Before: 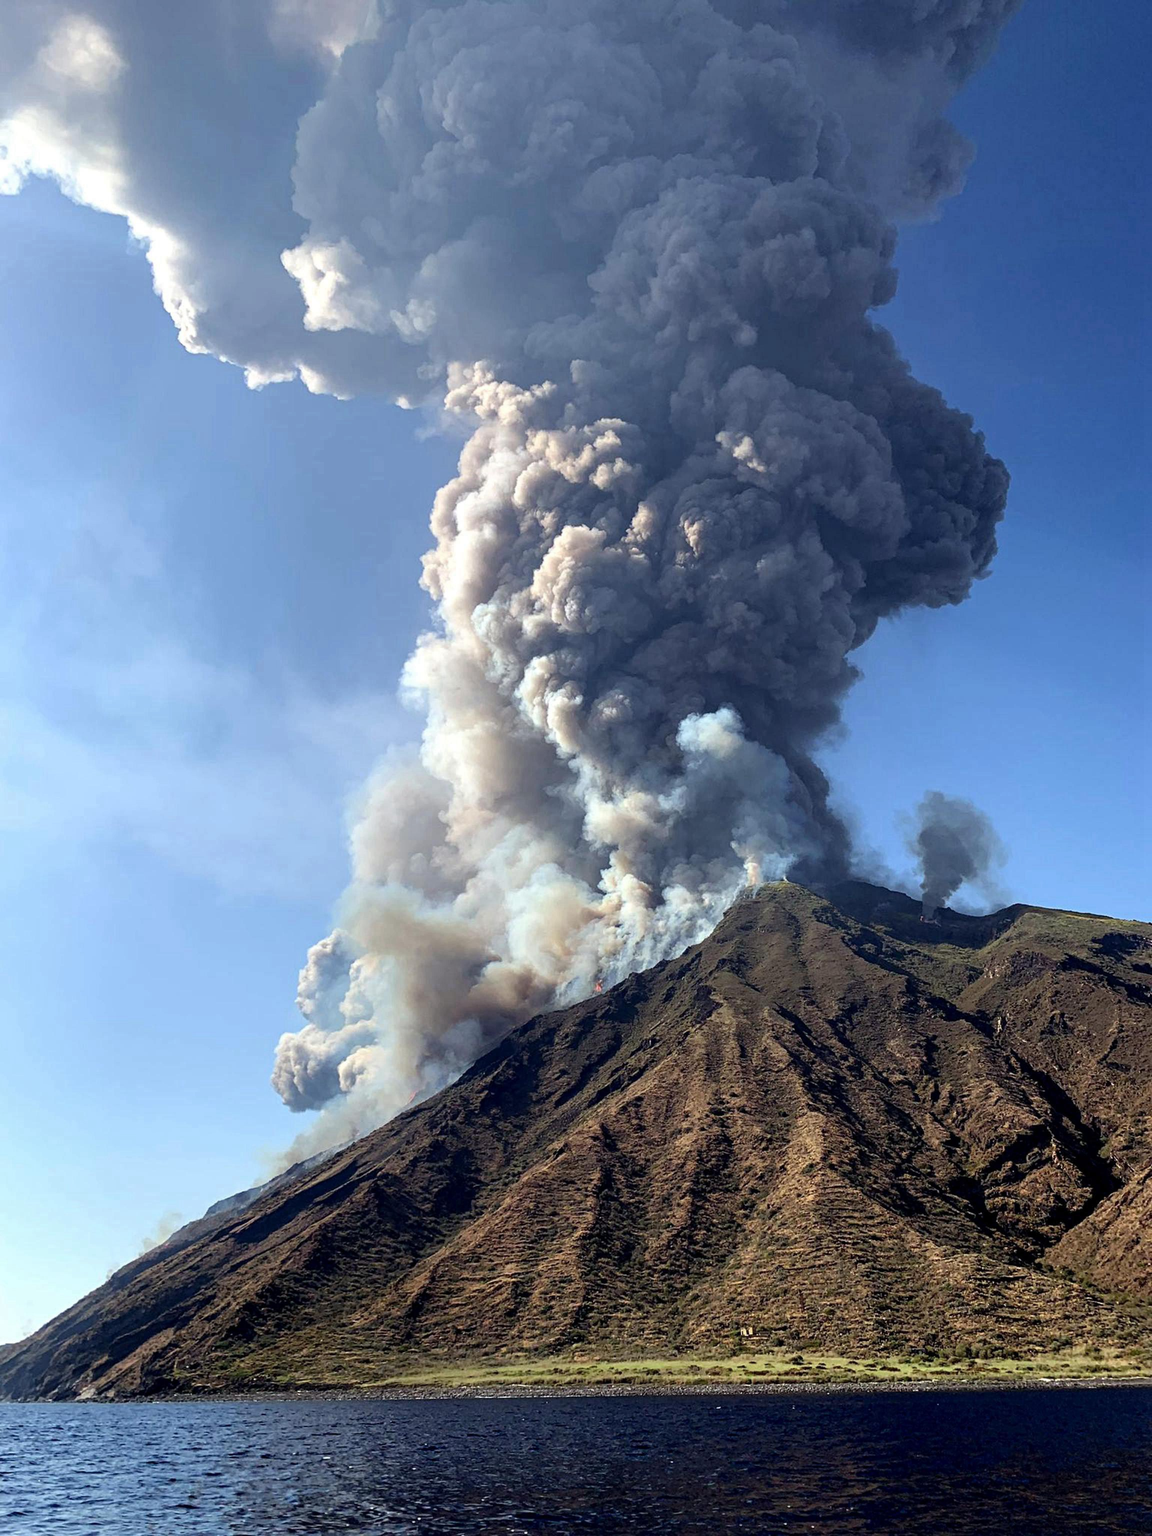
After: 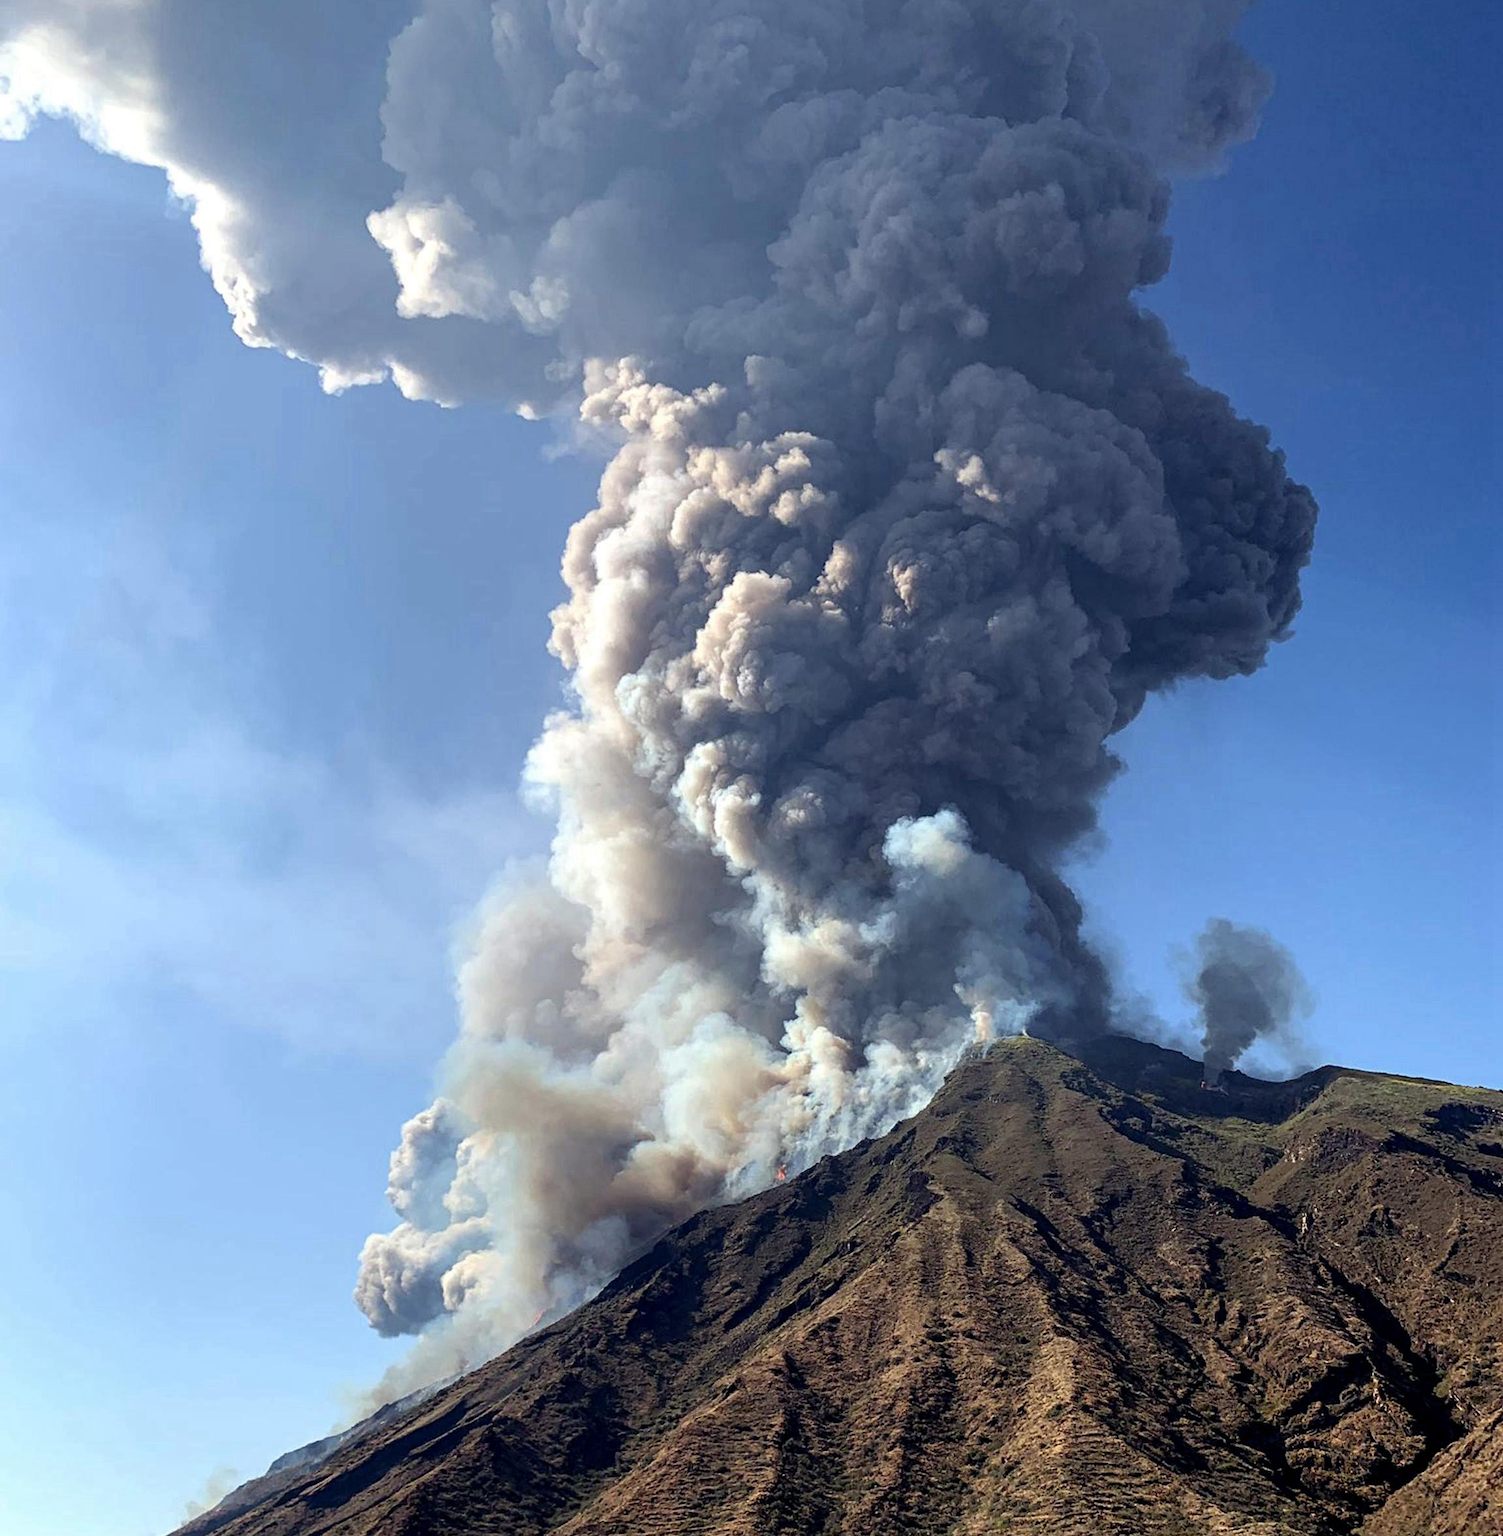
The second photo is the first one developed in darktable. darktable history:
crop: top 5.71%, bottom 17.643%
